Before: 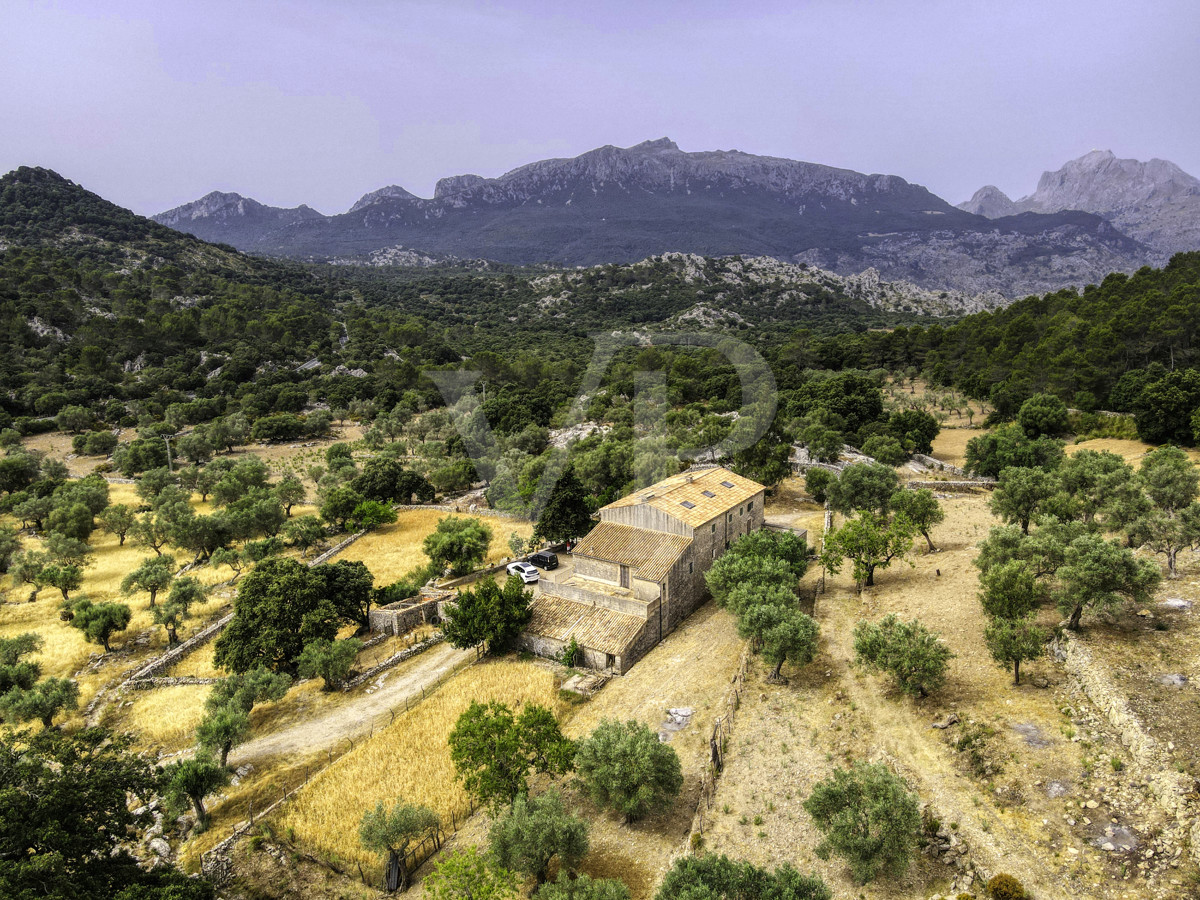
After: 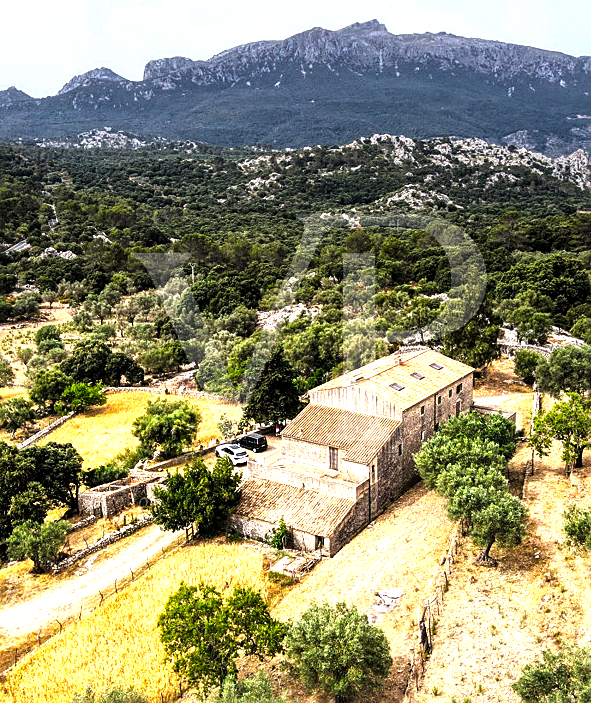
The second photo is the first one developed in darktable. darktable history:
crop and rotate: angle 0.02°, left 24.296%, top 13.172%, right 26.362%, bottom 8.582%
sharpen: on, module defaults
levels: levels [0.044, 0.475, 0.791]
